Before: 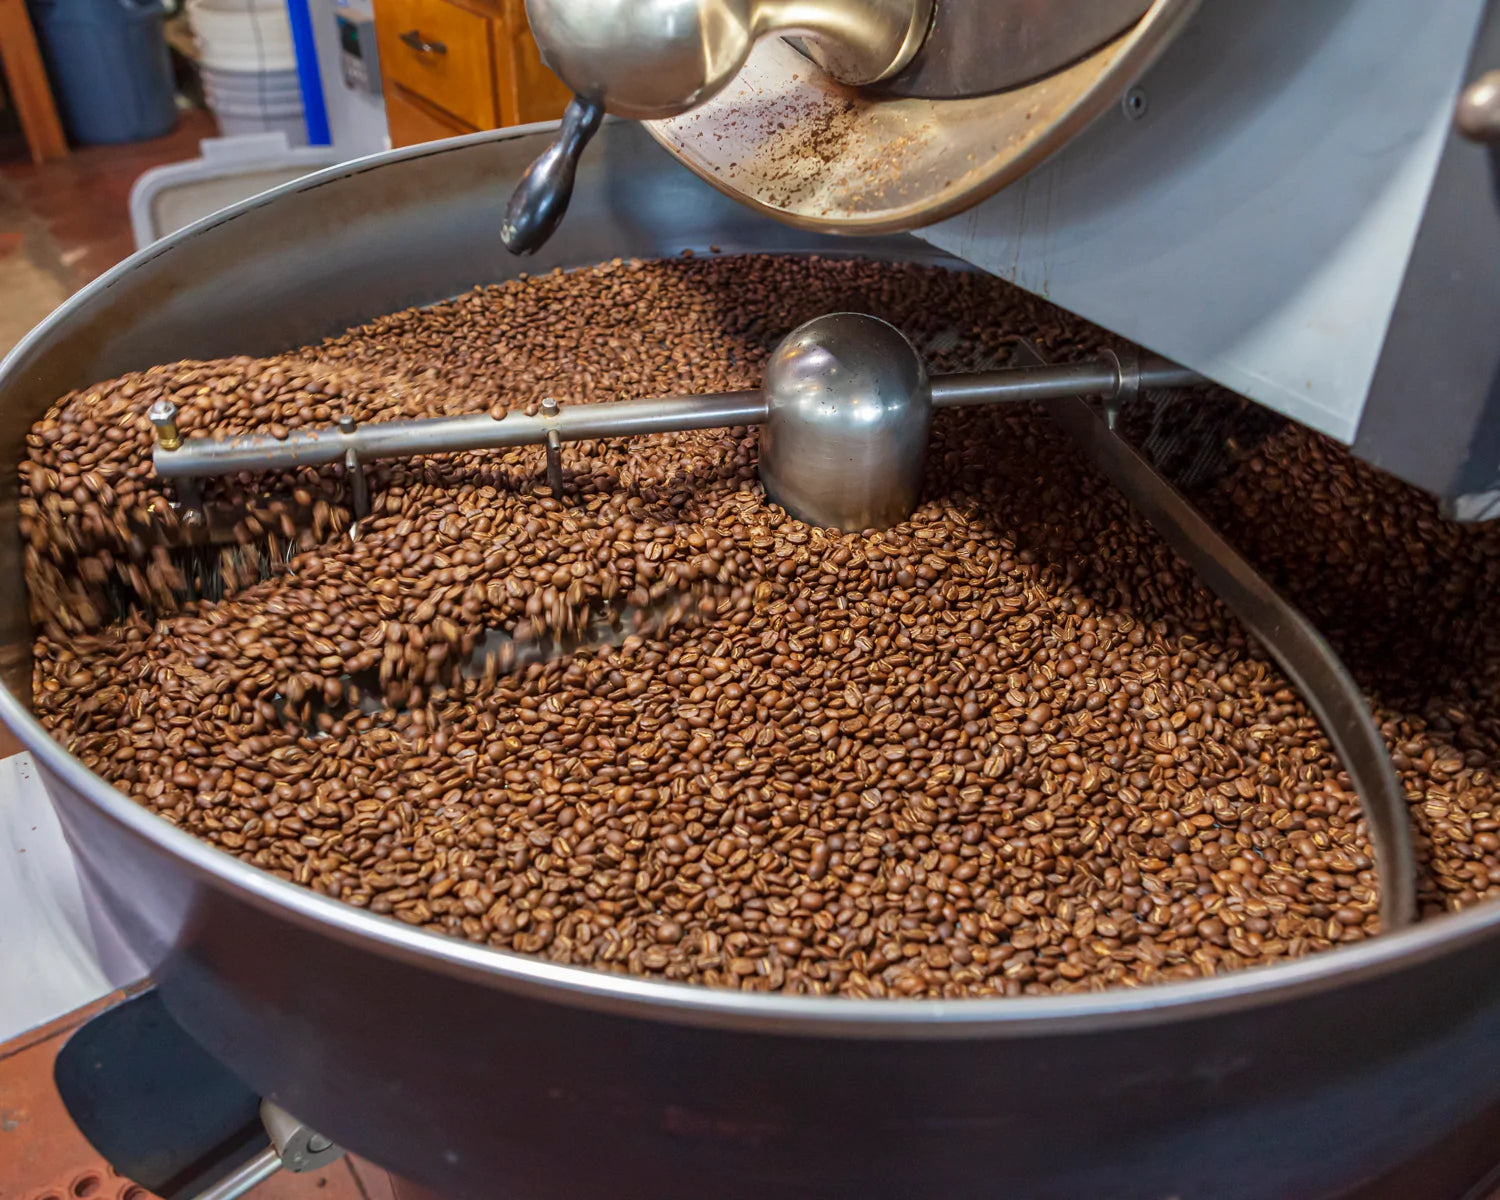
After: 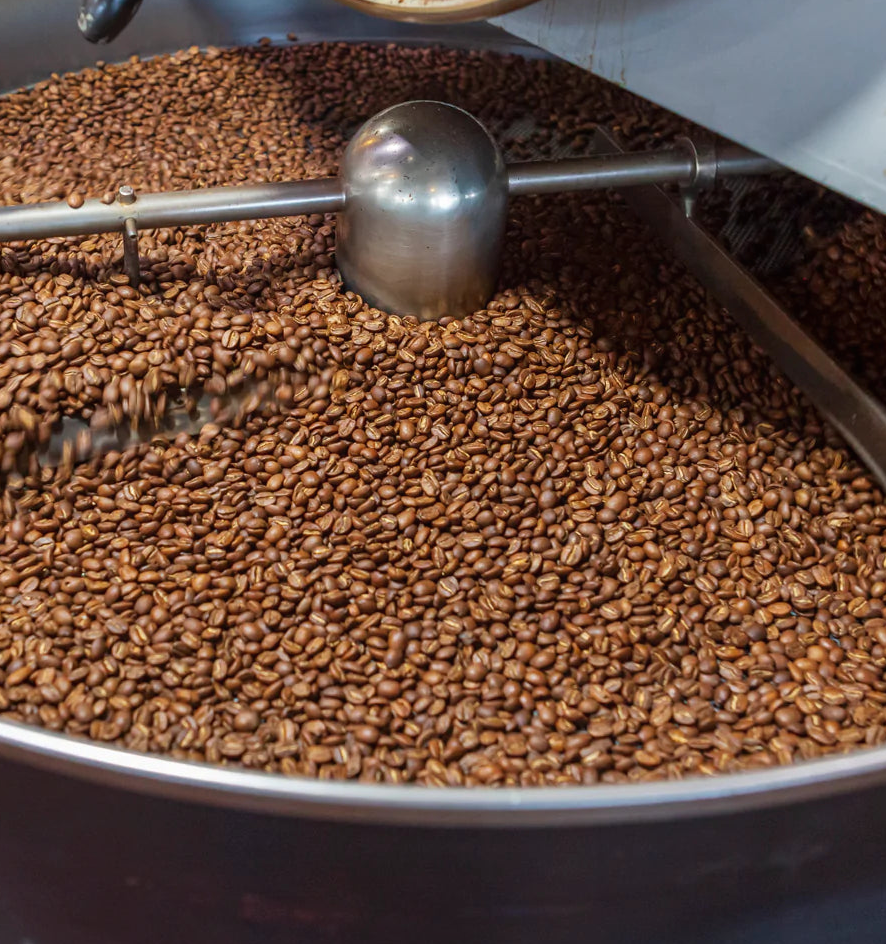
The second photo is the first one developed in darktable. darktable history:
crop and rotate: left 28.256%, top 17.734%, right 12.656%, bottom 3.573%
local contrast: mode bilateral grid, contrast 100, coarseness 100, detail 91%, midtone range 0.2
